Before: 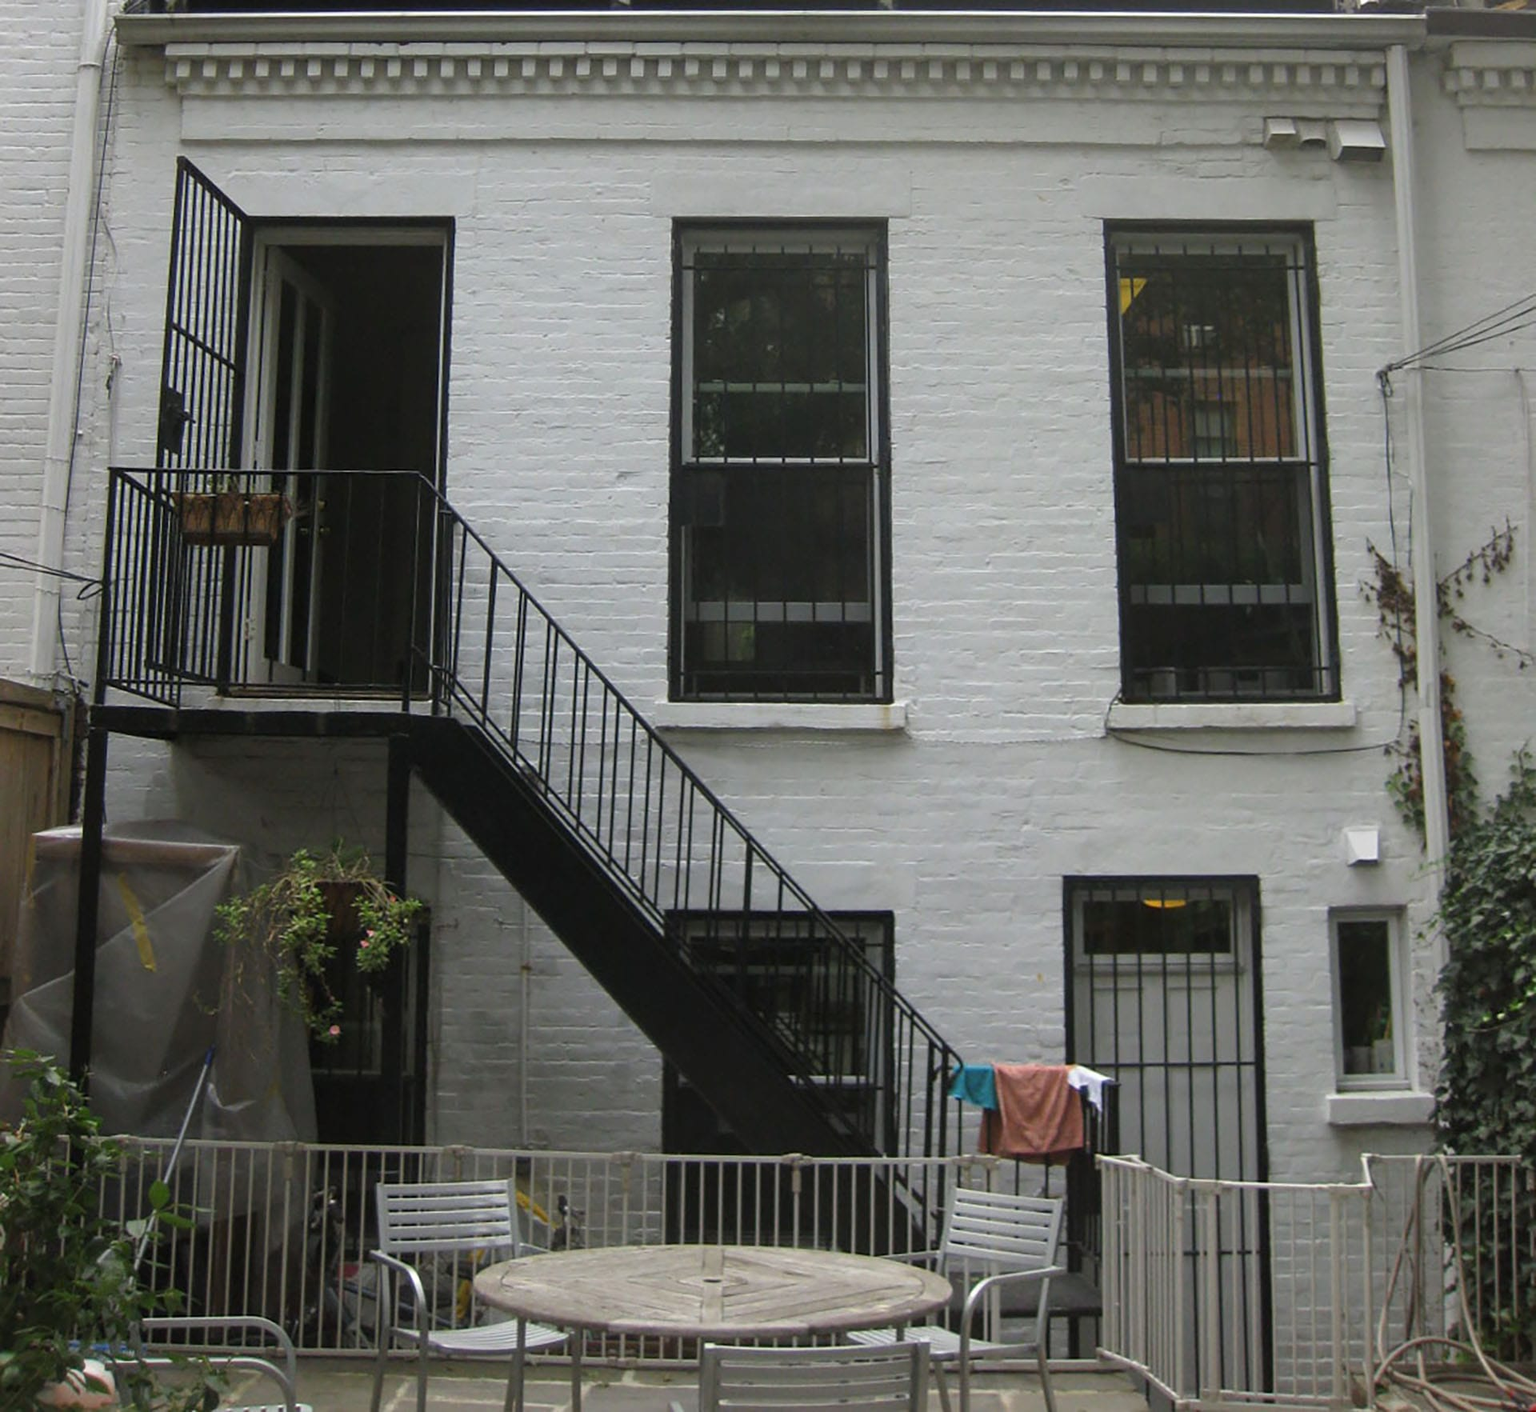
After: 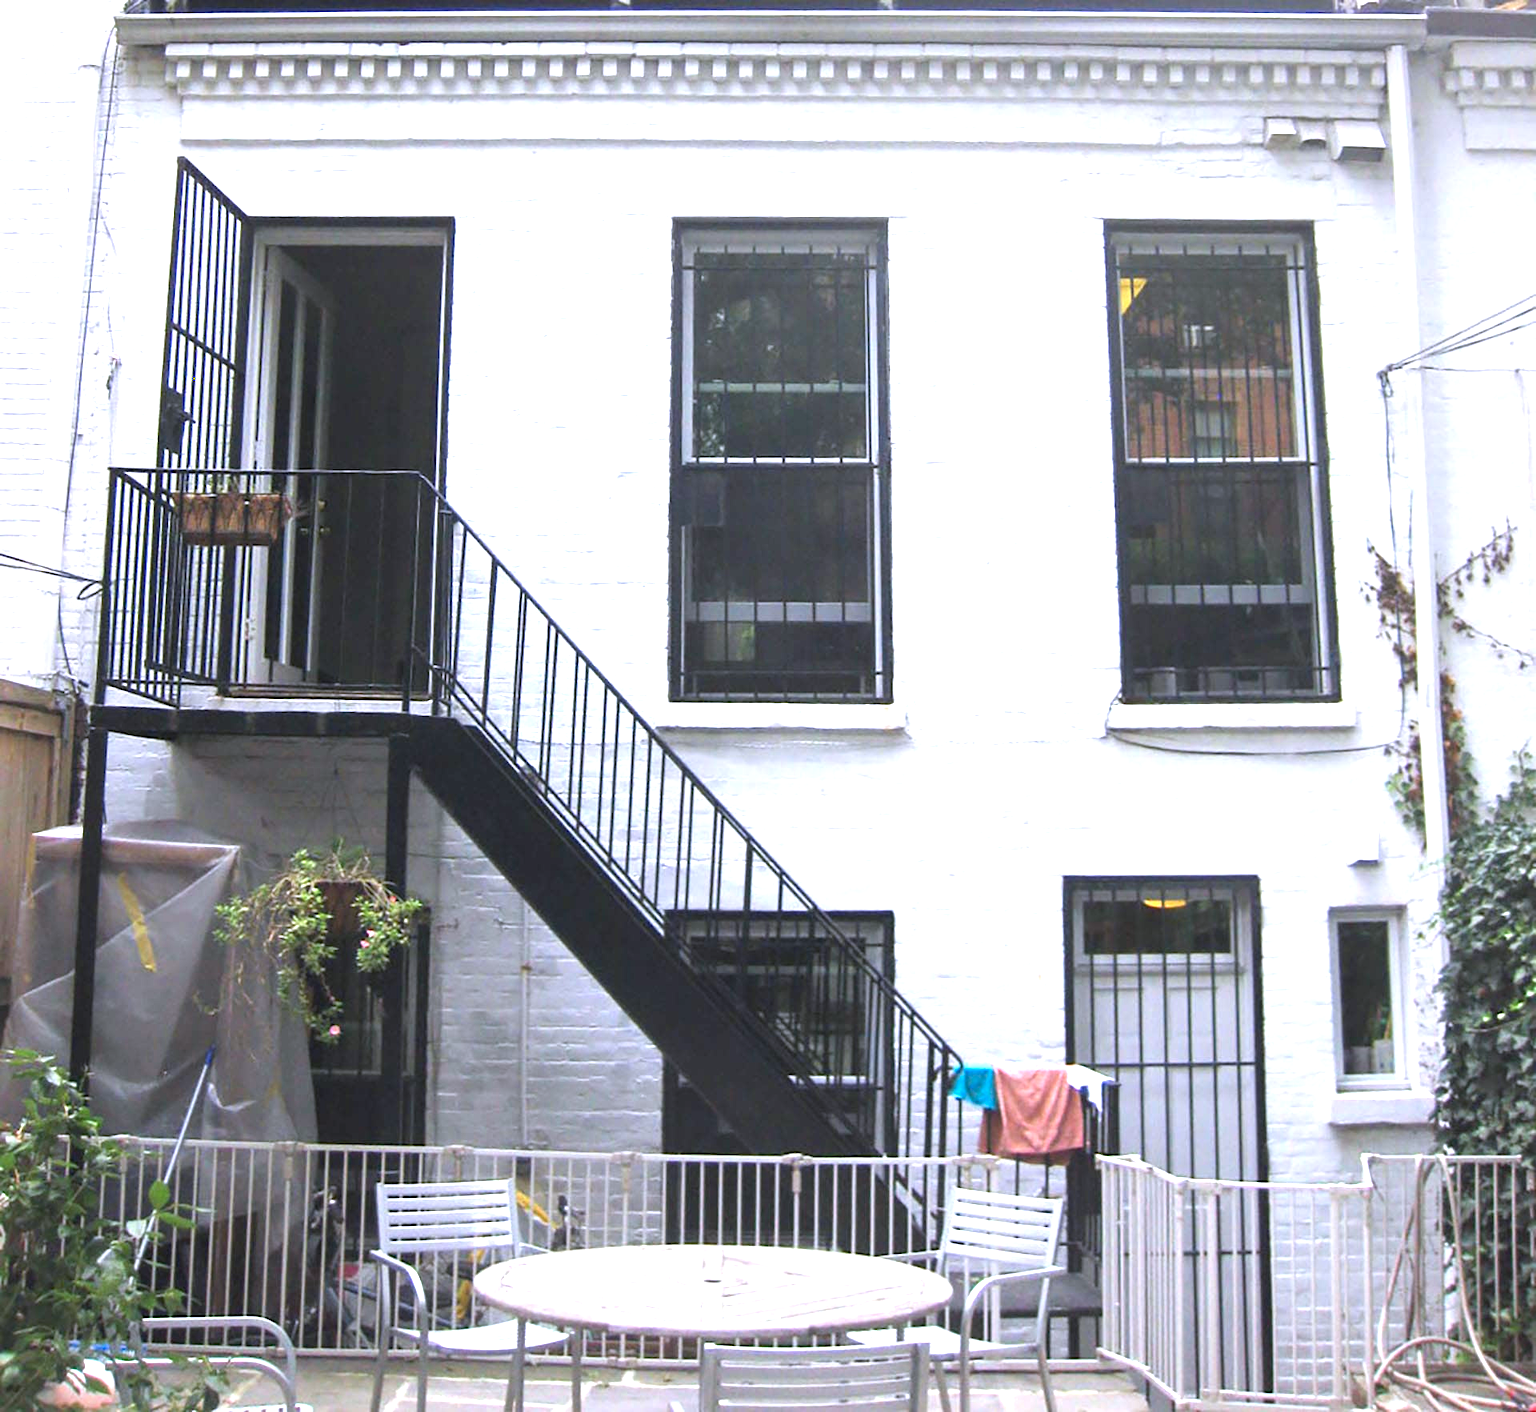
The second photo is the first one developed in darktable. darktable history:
exposure: black level correction 0, exposure 1.975 EV, compensate exposure bias true, compensate highlight preservation false
color calibration: output R [0.999, 0.026, -0.11, 0], output G [-0.019, 1.037, -0.099, 0], output B [0.022, -0.023, 0.902, 0], illuminant custom, x 0.367, y 0.392, temperature 4437.75 K, clip negative RGB from gamut false
